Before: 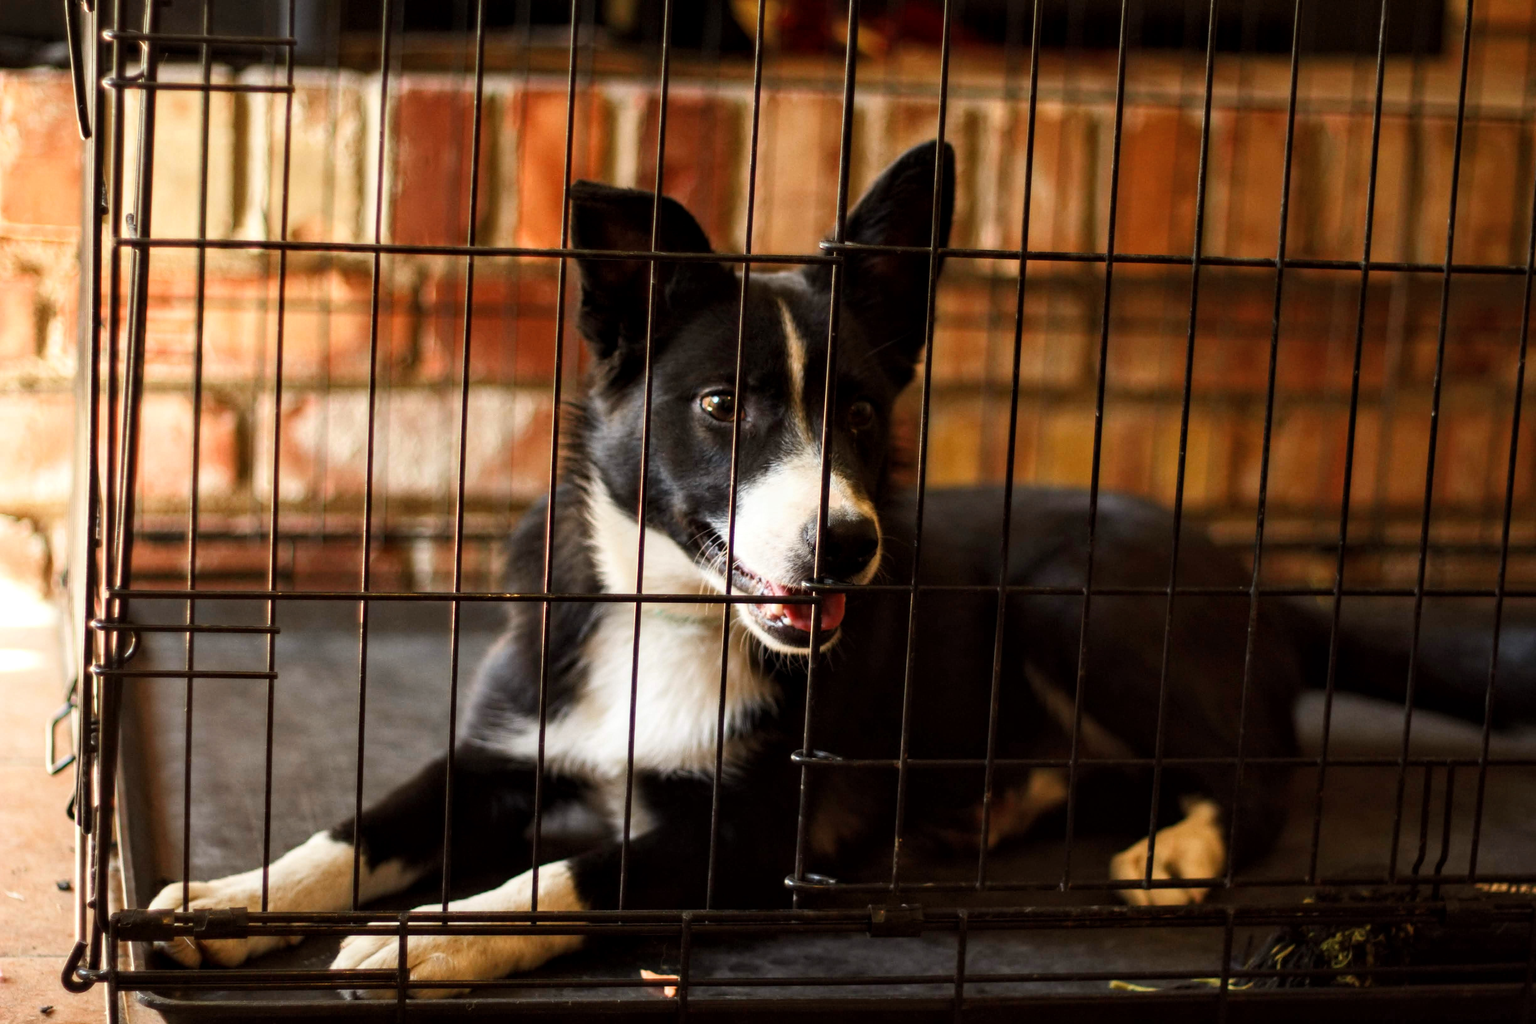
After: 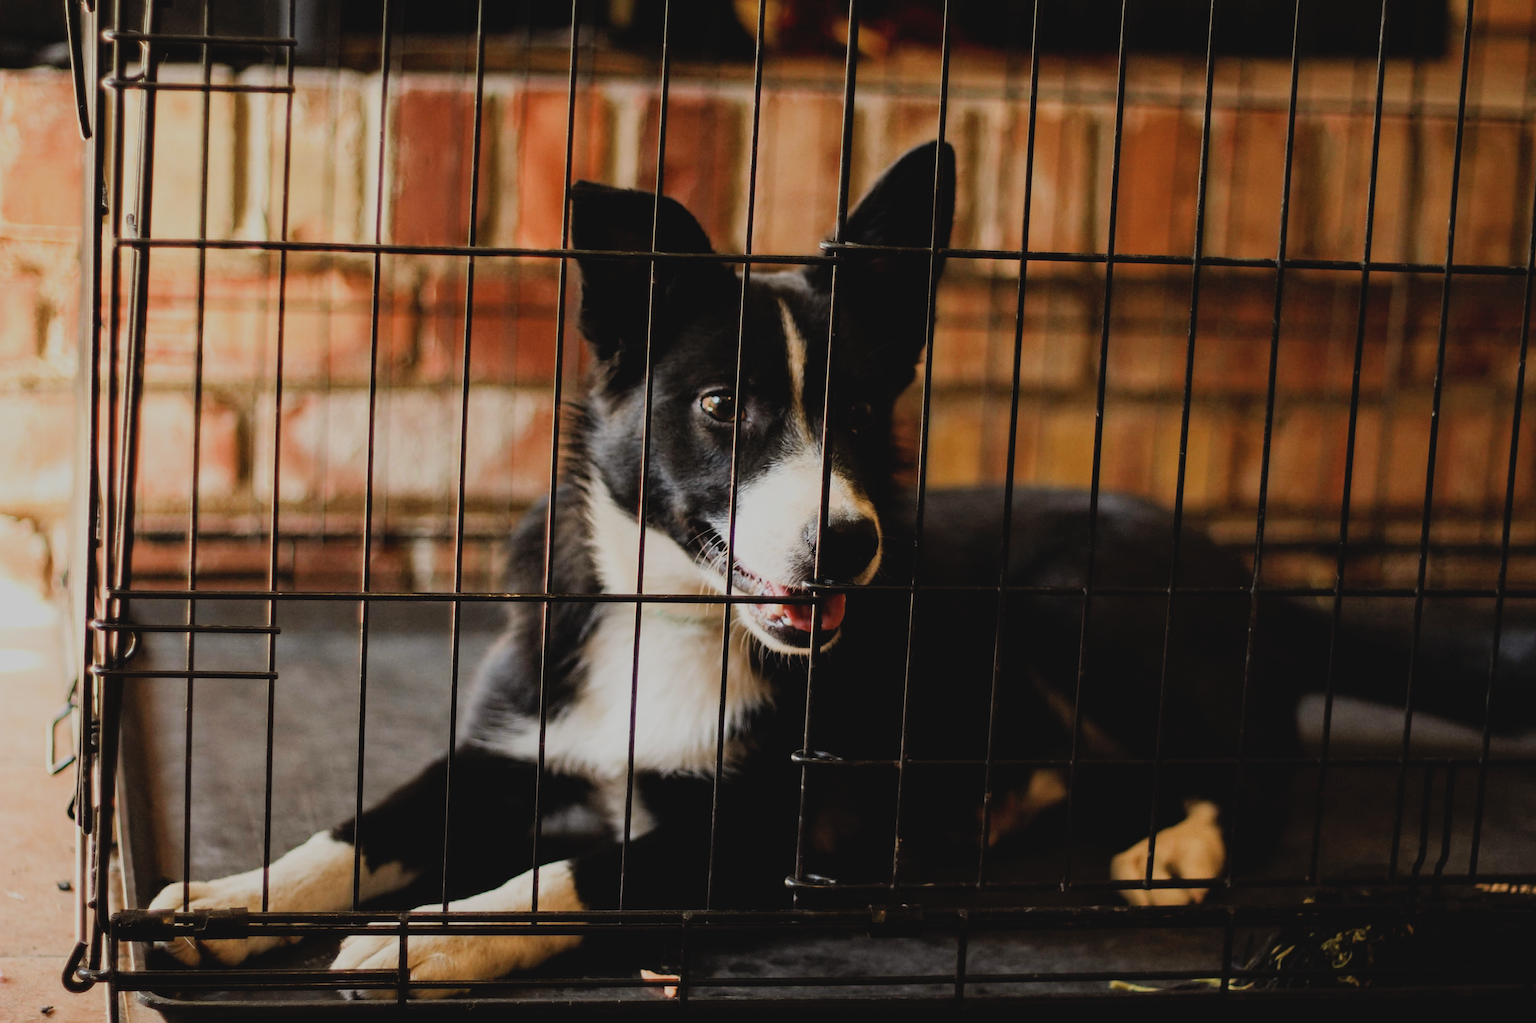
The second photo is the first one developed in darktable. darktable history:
sharpen: on, module defaults
filmic rgb: black relative exposure -7.32 EV, white relative exposure 5.09 EV, hardness 3.2
contrast brightness saturation: contrast -0.1, saturation -0.1
